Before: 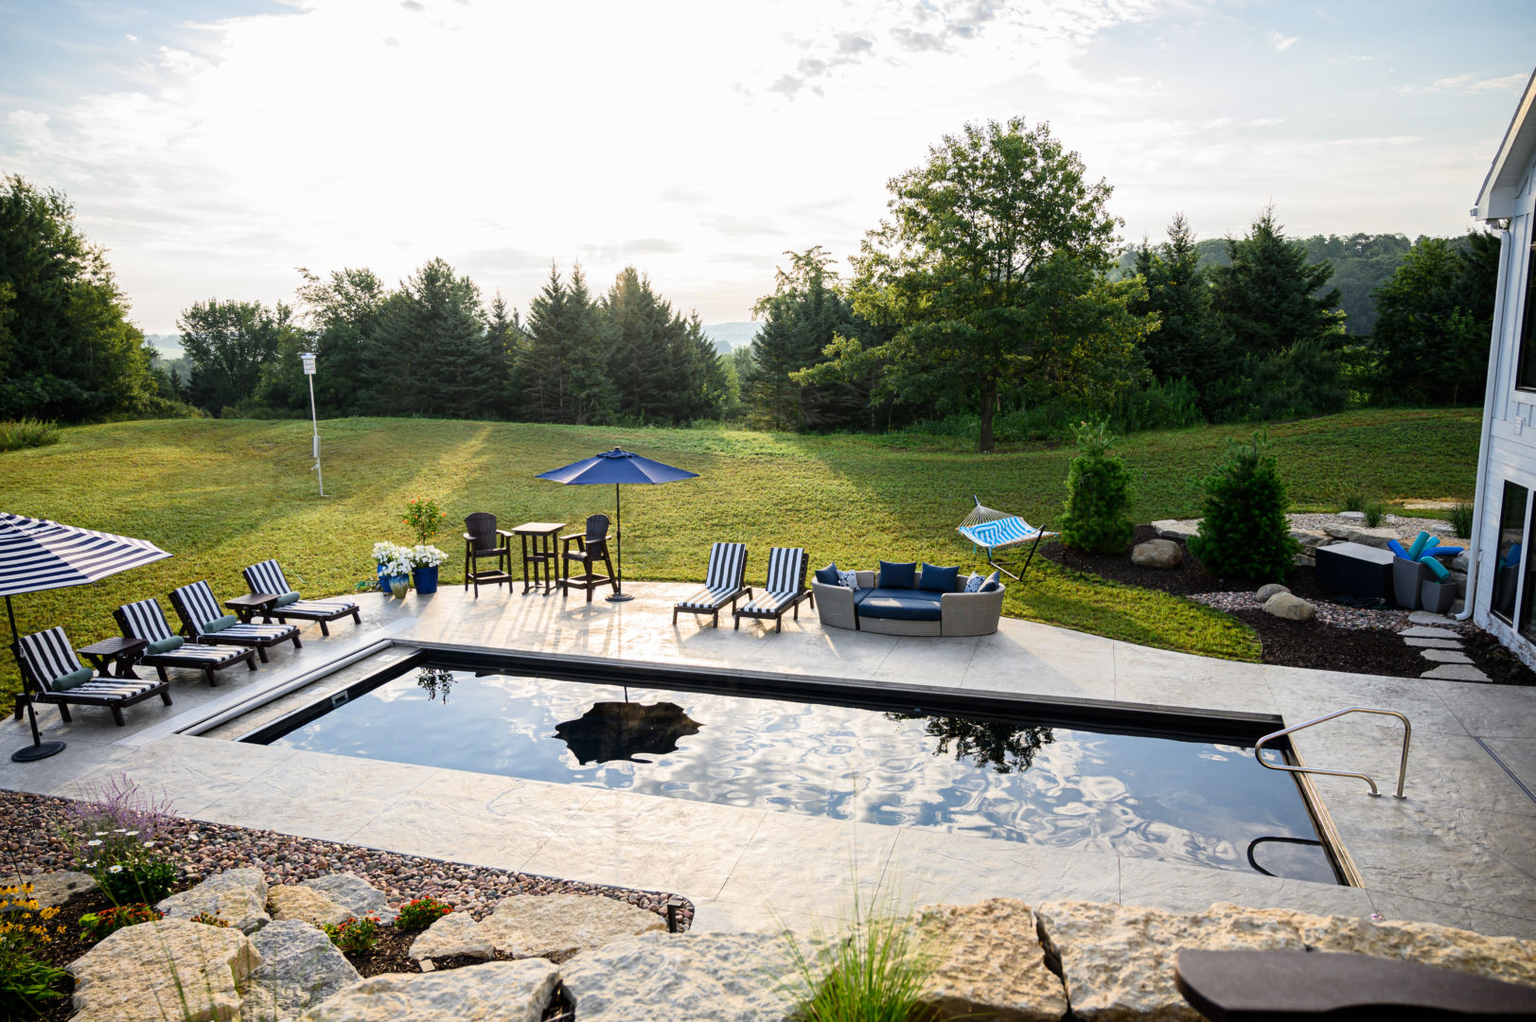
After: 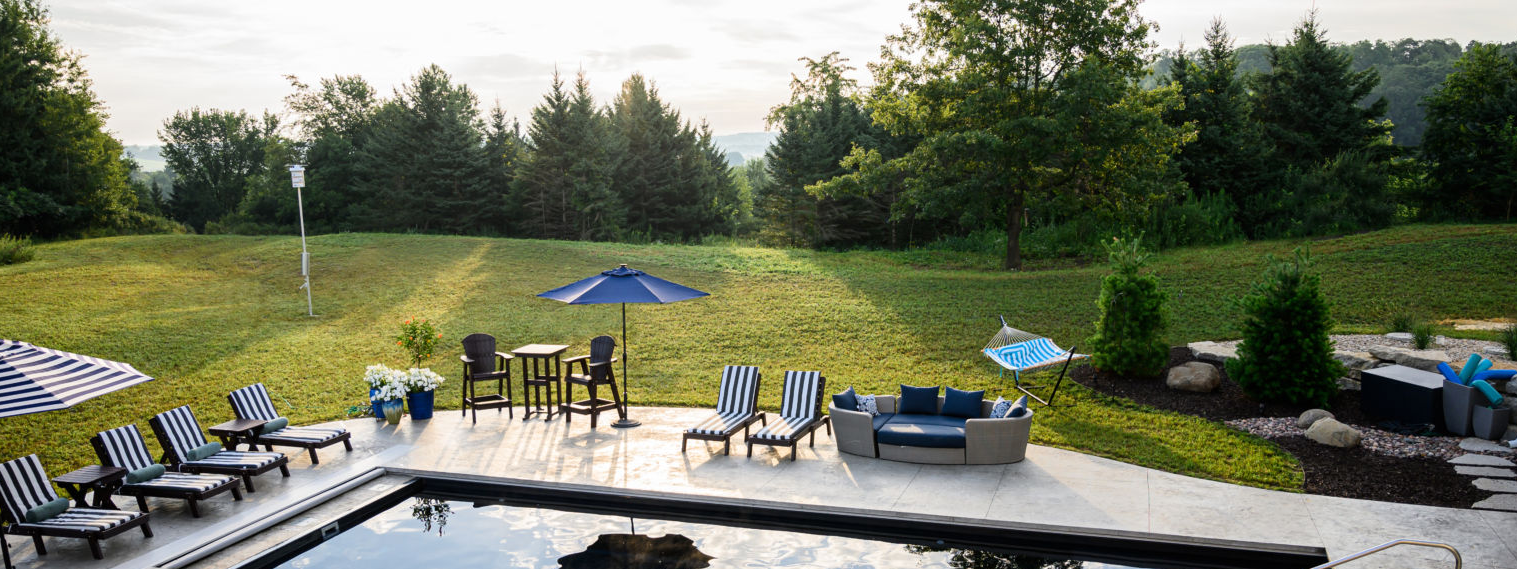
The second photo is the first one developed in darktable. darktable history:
crop: left 1.794%, top 19.271%, right 4.716%, bottom 28.008%
